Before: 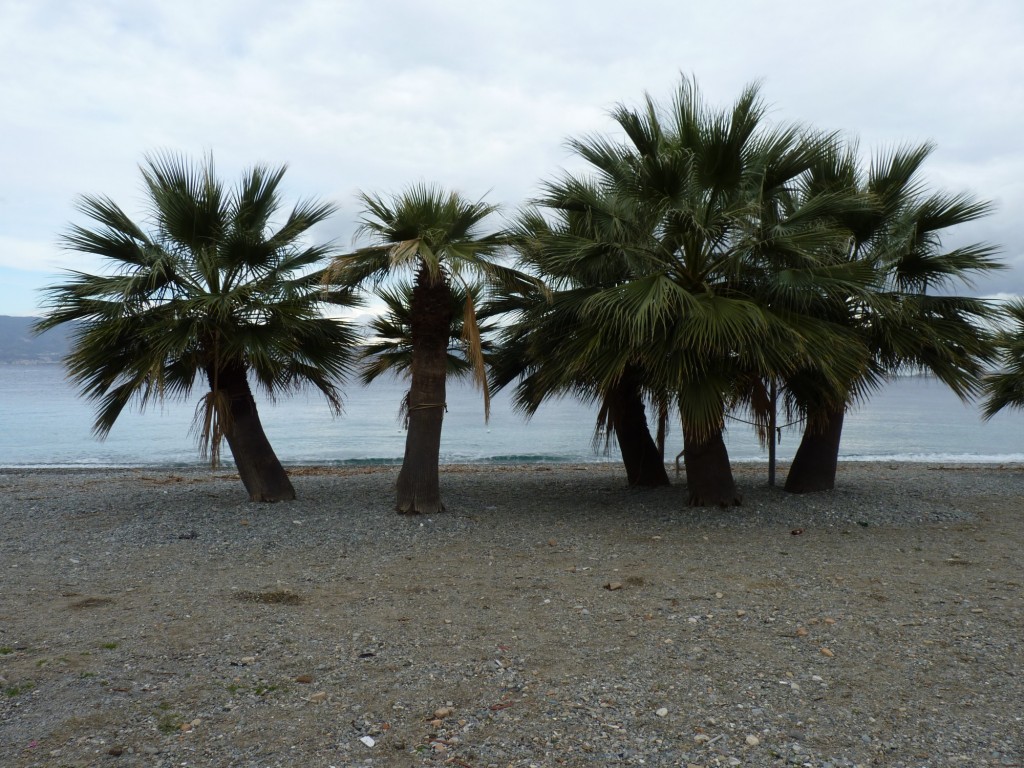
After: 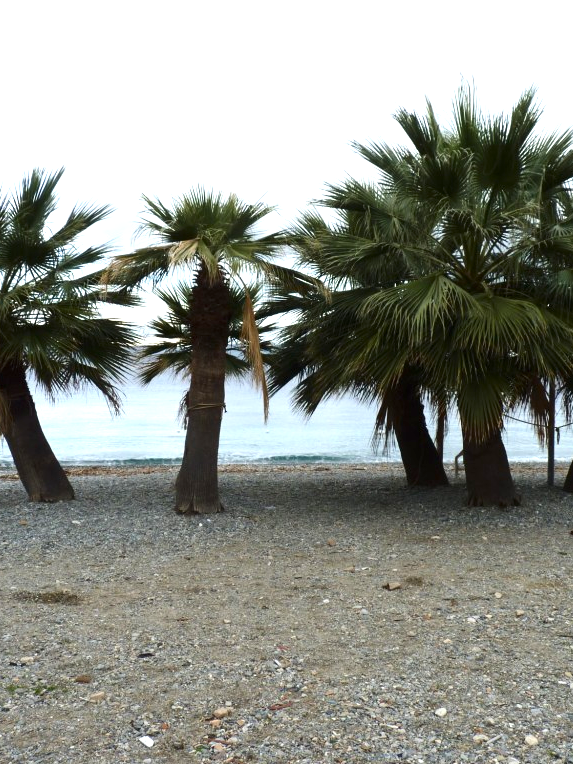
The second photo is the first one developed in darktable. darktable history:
exposure: black level correction 0, exposure 1.1 EV, compensate exposure bias true, compensate highlight preservation false
crop: left 21.674%, right 22.086%
contrast brightness saturation: contrast 0.14
